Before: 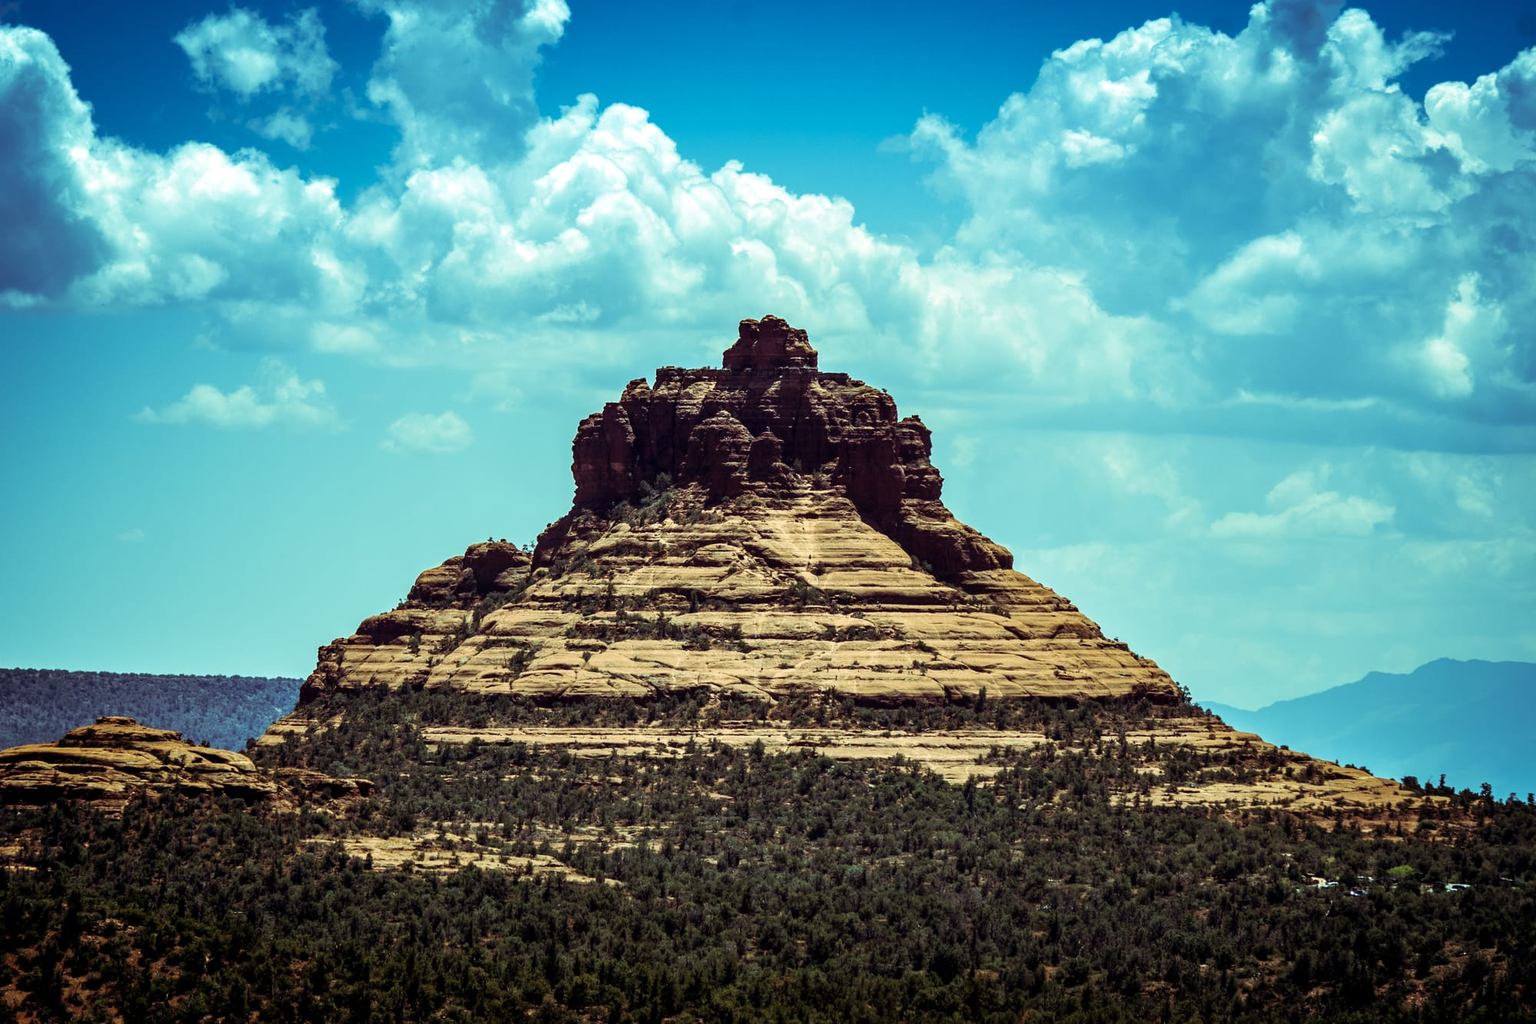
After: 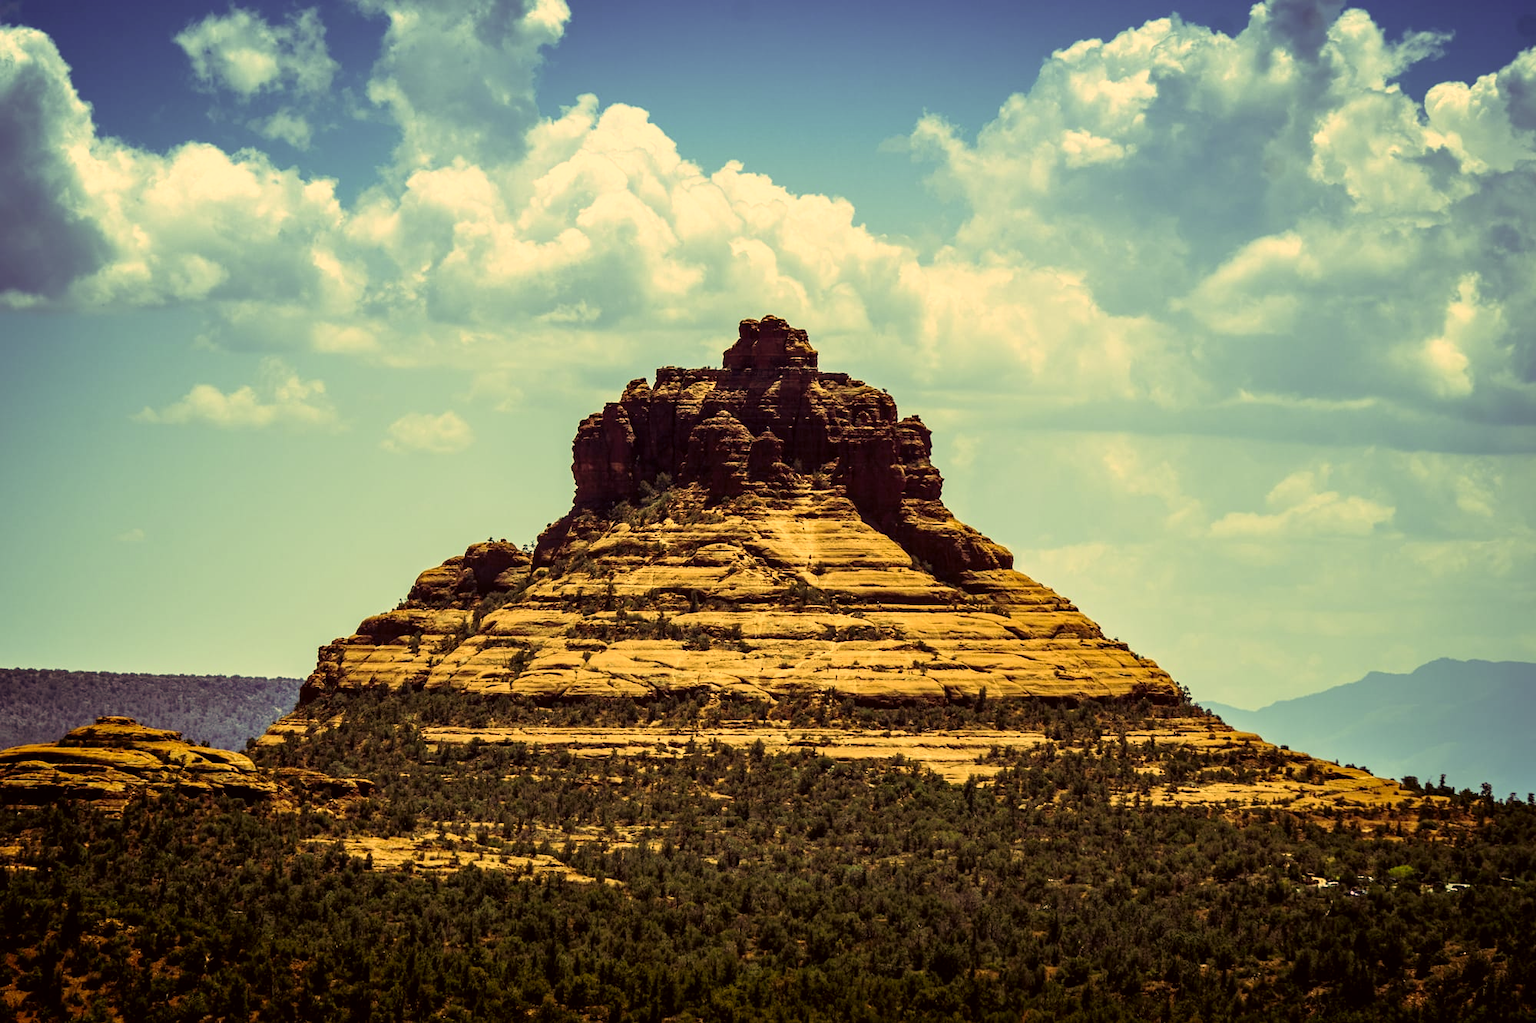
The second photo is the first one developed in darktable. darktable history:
color correction: highlights a* 17.94, highlights b* 34.78, shadows a* 1.62, shadows b* 6.22, saturation 1.05
